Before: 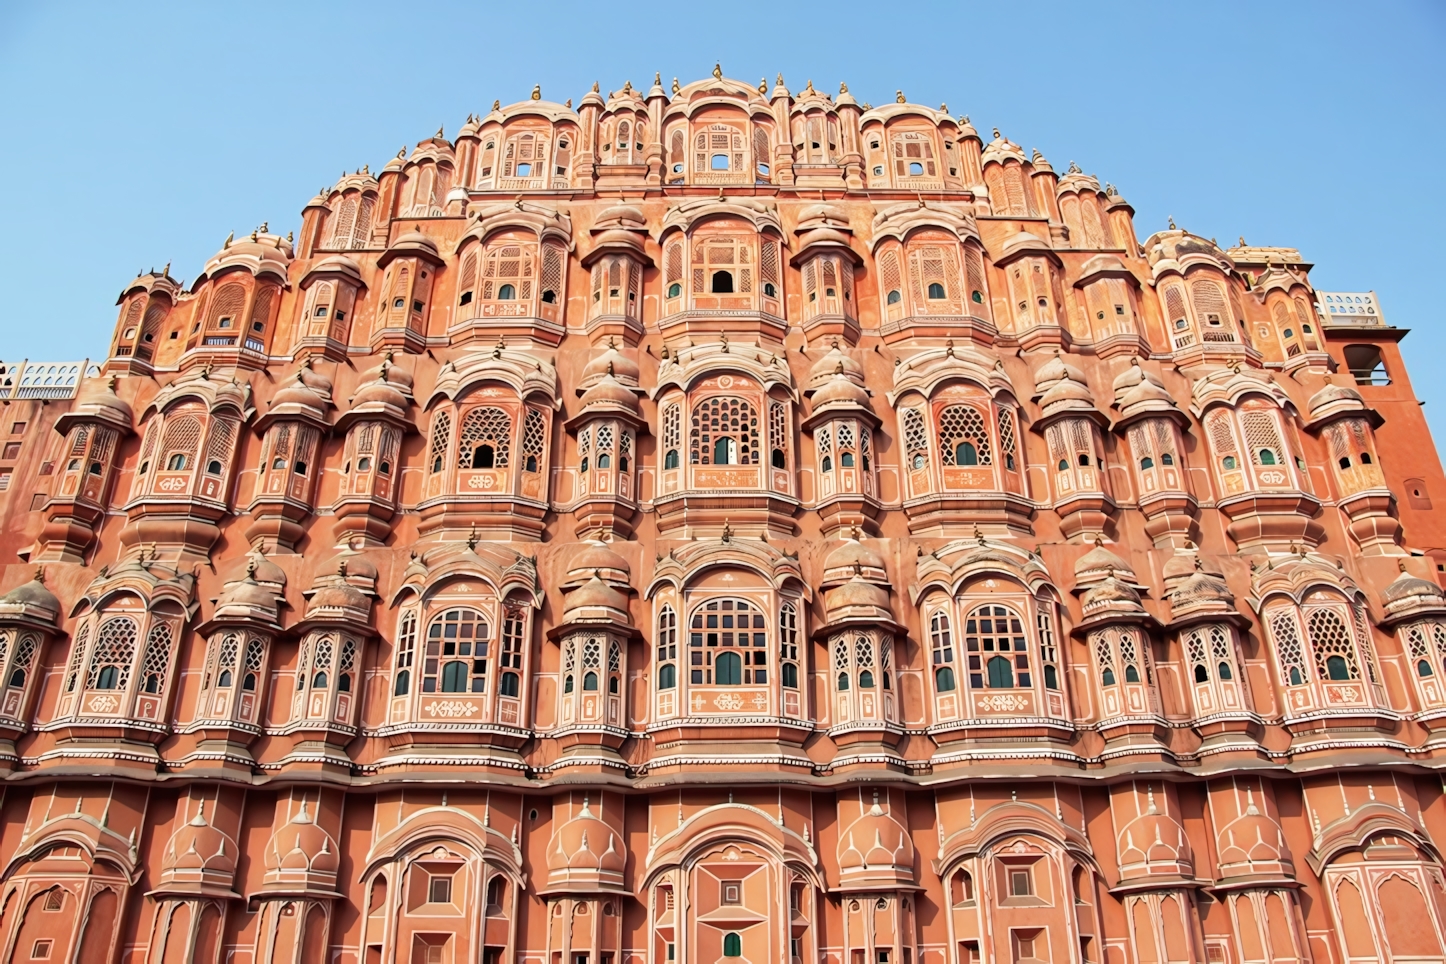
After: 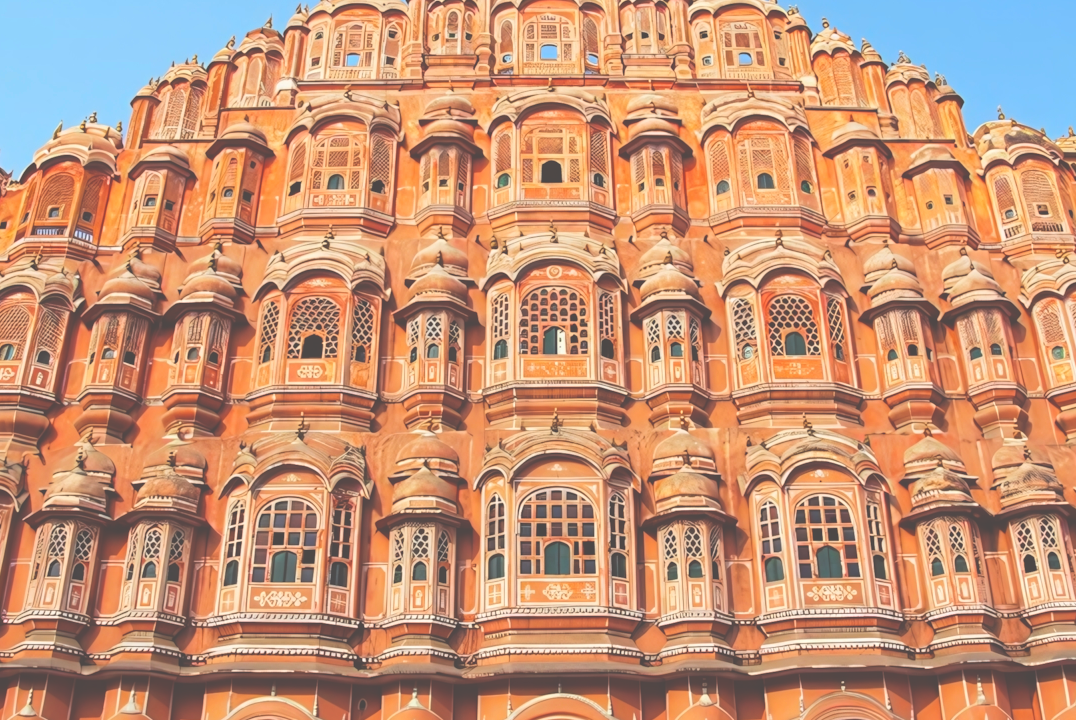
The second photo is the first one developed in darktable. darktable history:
exposure: black level correction -0.061, exposure -0.049 EV, compensate highlight preservation false
crop and rotate: left 11.846%, top 11.433%, right 13.727%, bottom 13.834%
color balance rgb: power › luminance 1.026%, power › chroma 0.404%, power › hue 35.57°, global offset › luminance 0.747%, linear chroma grading › global chroma 40.655%, perceptual saturation grading › global saturation 0.244%, global vibrance 9.995%
